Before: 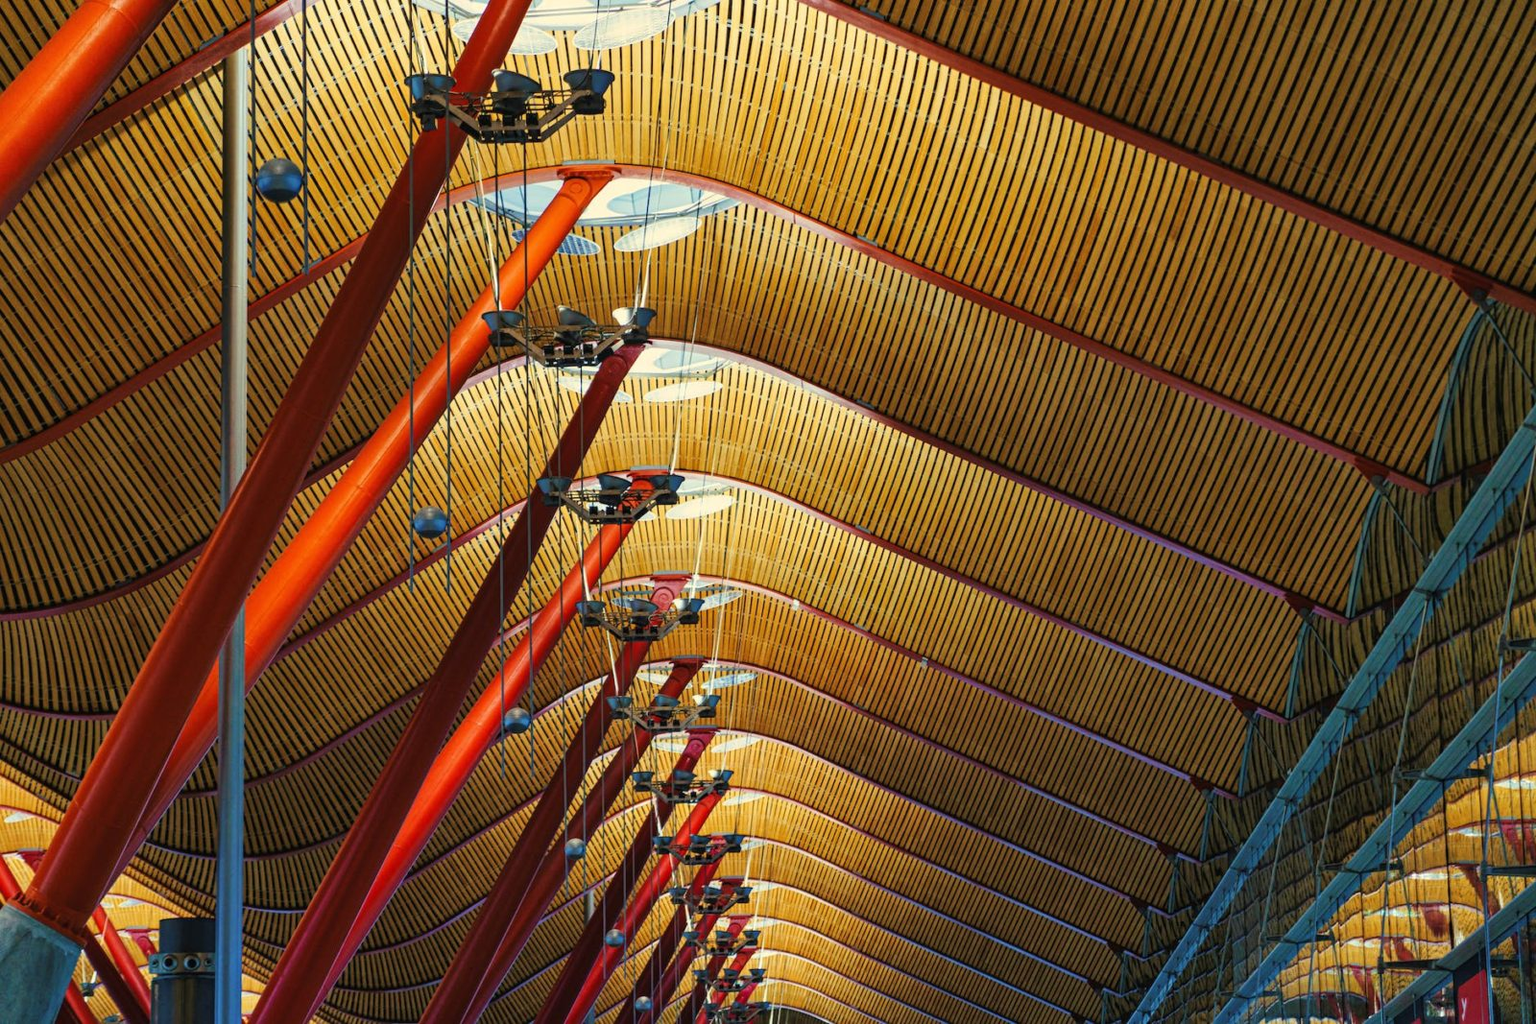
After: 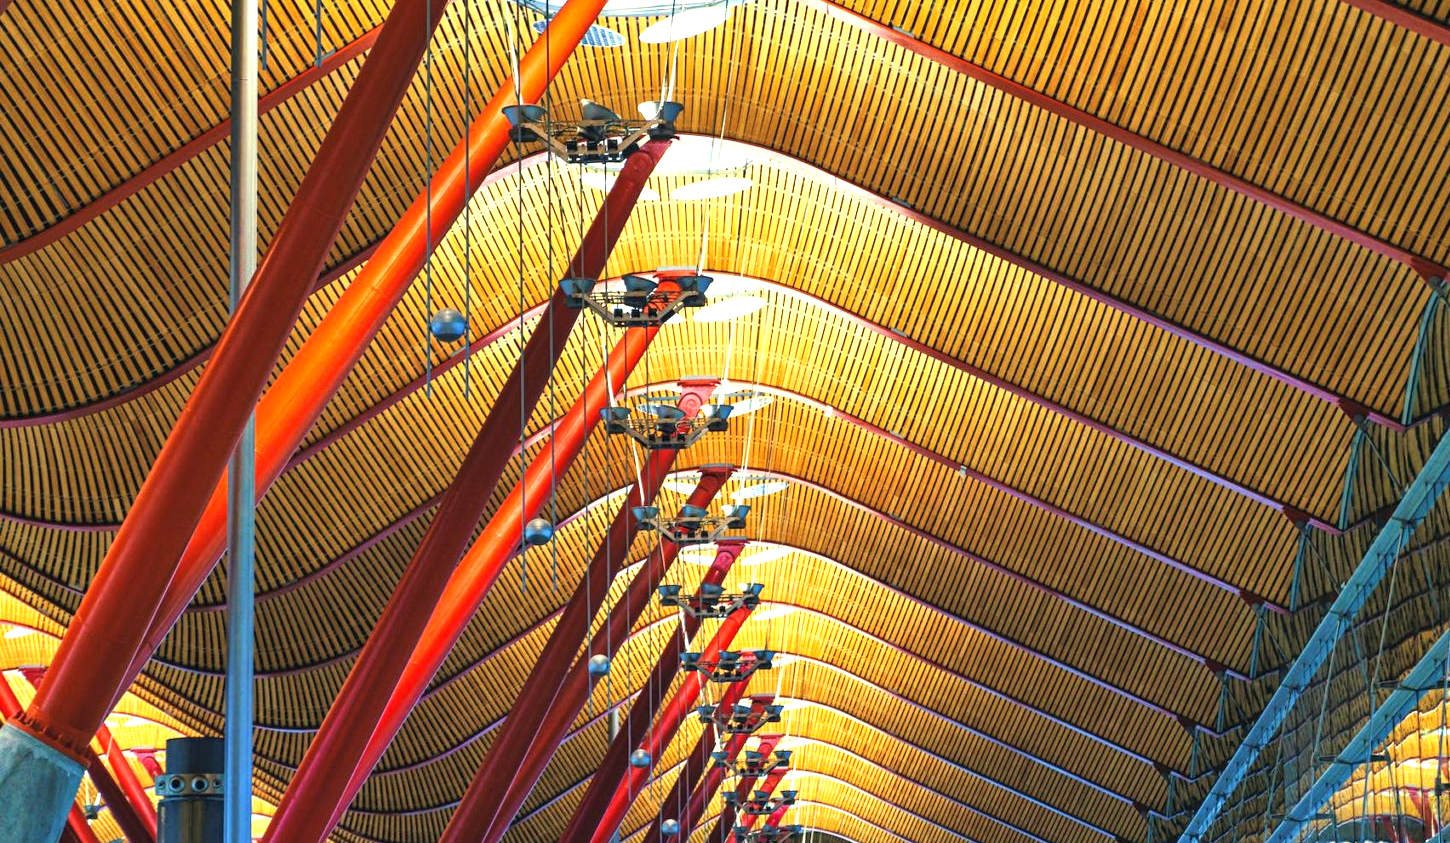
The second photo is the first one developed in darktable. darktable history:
color correction: highlights a* 0.207, highlights b* 2.66, shadows a* -0.993, shadows b* -4.44
exposure: exposure 1.137 EV
crop: top 20.584%, right 9.329%, bottom 0.338%
